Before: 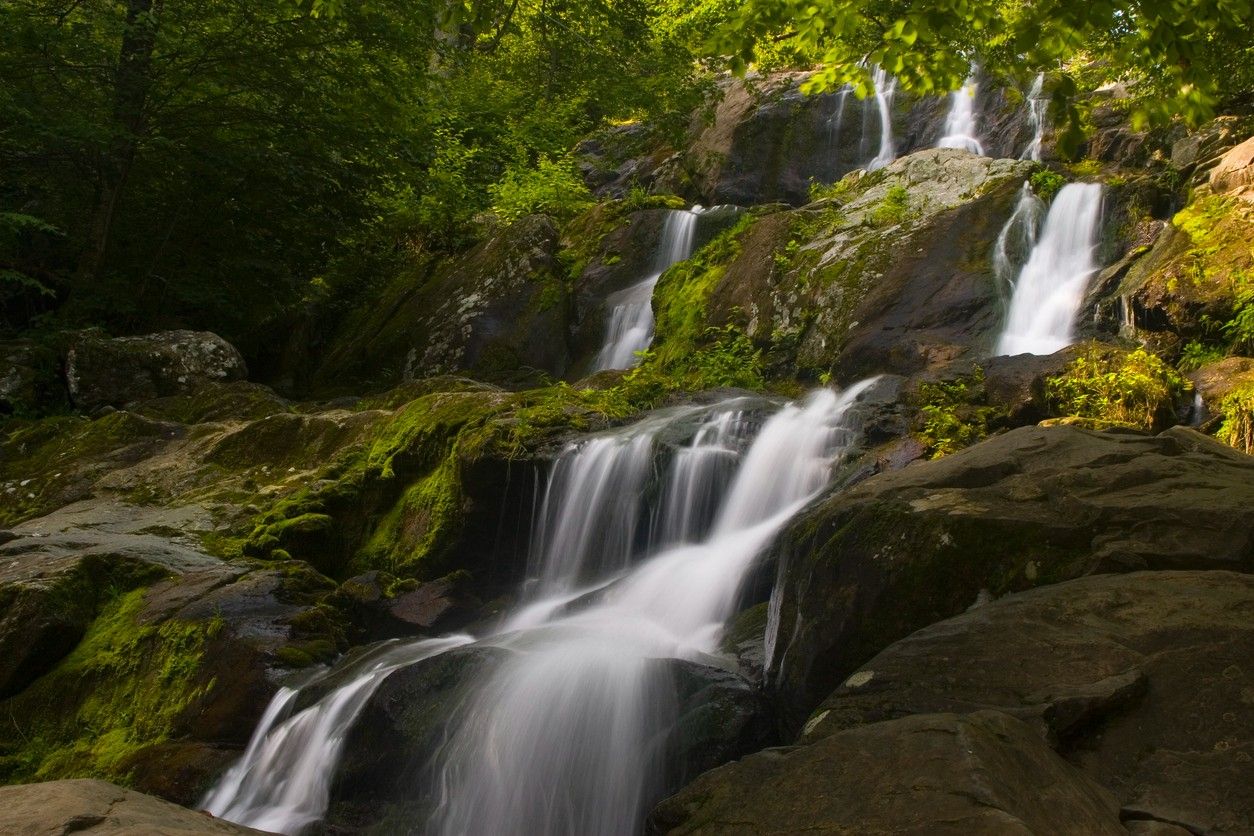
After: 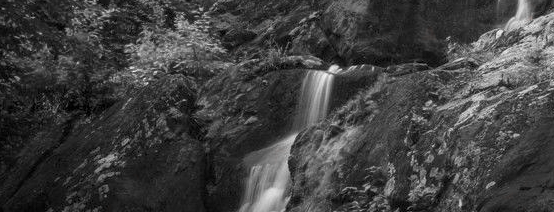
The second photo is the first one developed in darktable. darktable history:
crop: left 29.006%, top 16.8%, right 26.737%, bottom 57.748%
tone equalizer: on, module defaults
color zones: curves: ch1 [(0, 0.006) (0.094, 0.285) (0.171, 0.001) (0.429, 0.001) (0.571, 0.003) (0.714, 0.004) (0.857, 0.004) (1, 0.006)]
local contrast: detail 130%
